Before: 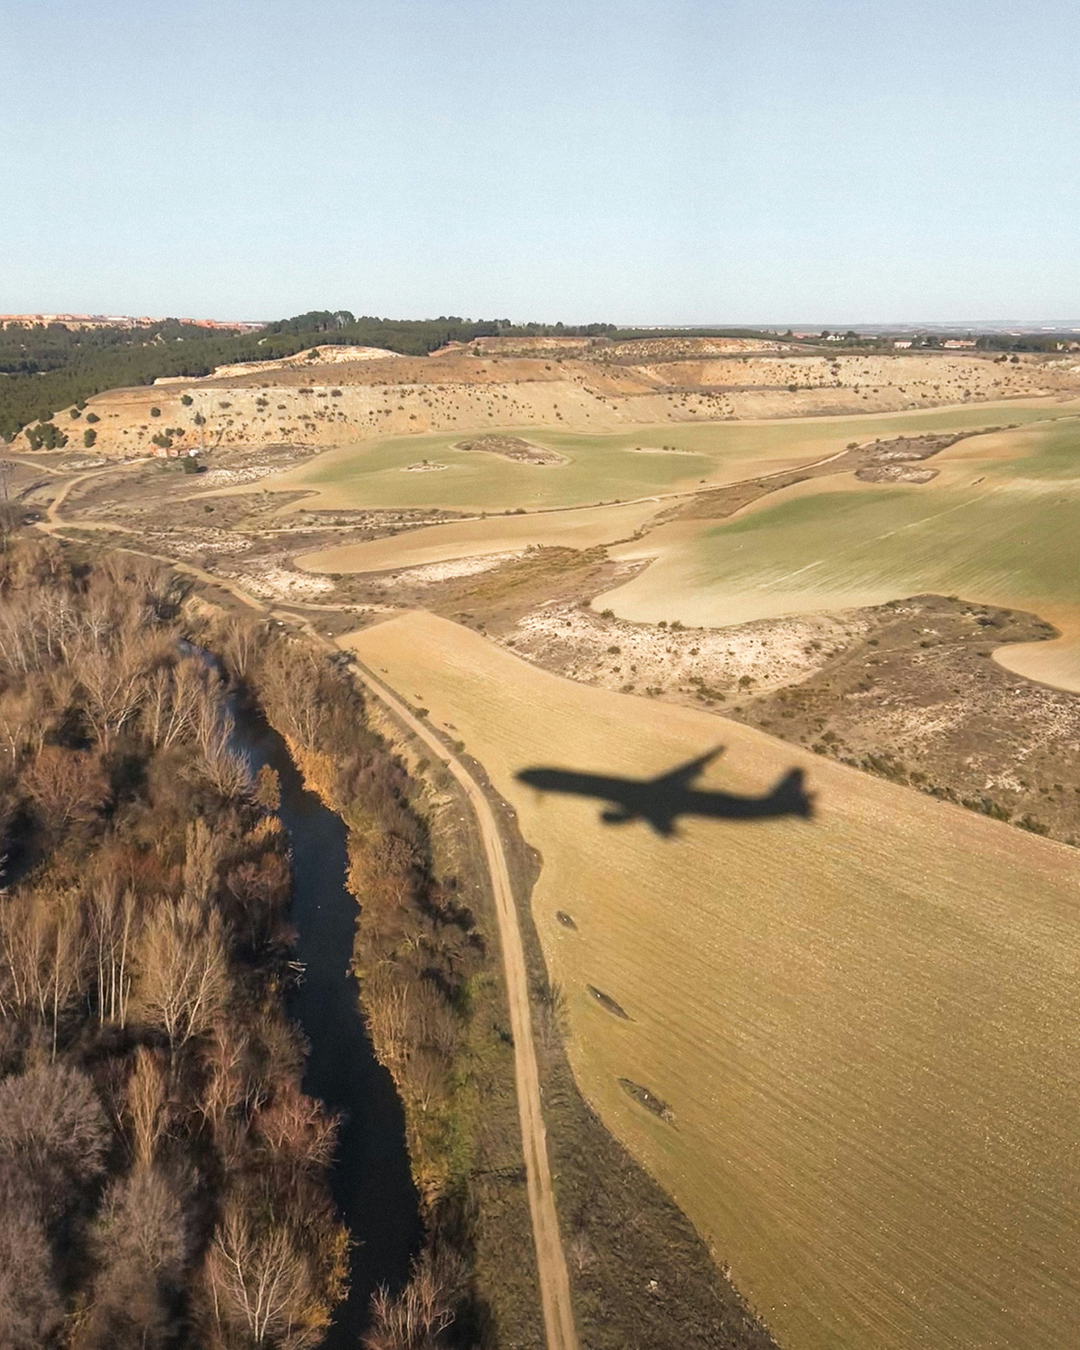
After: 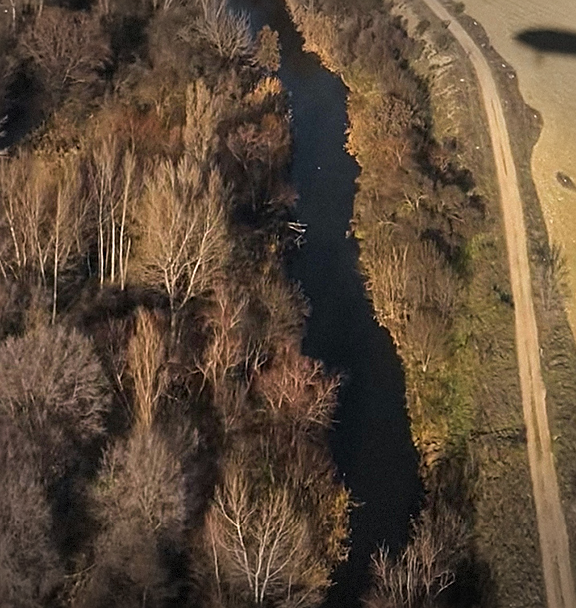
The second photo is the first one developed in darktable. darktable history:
vignetting: fall-off start 100%, brightness -0.406, saturation -0.3, width/height ratio 1.324, dithering 8-bit output, unbound false
crop and rotate: top 54.778%, right 46.61%, bottom 0.159%
sharpen: on, module defaults
